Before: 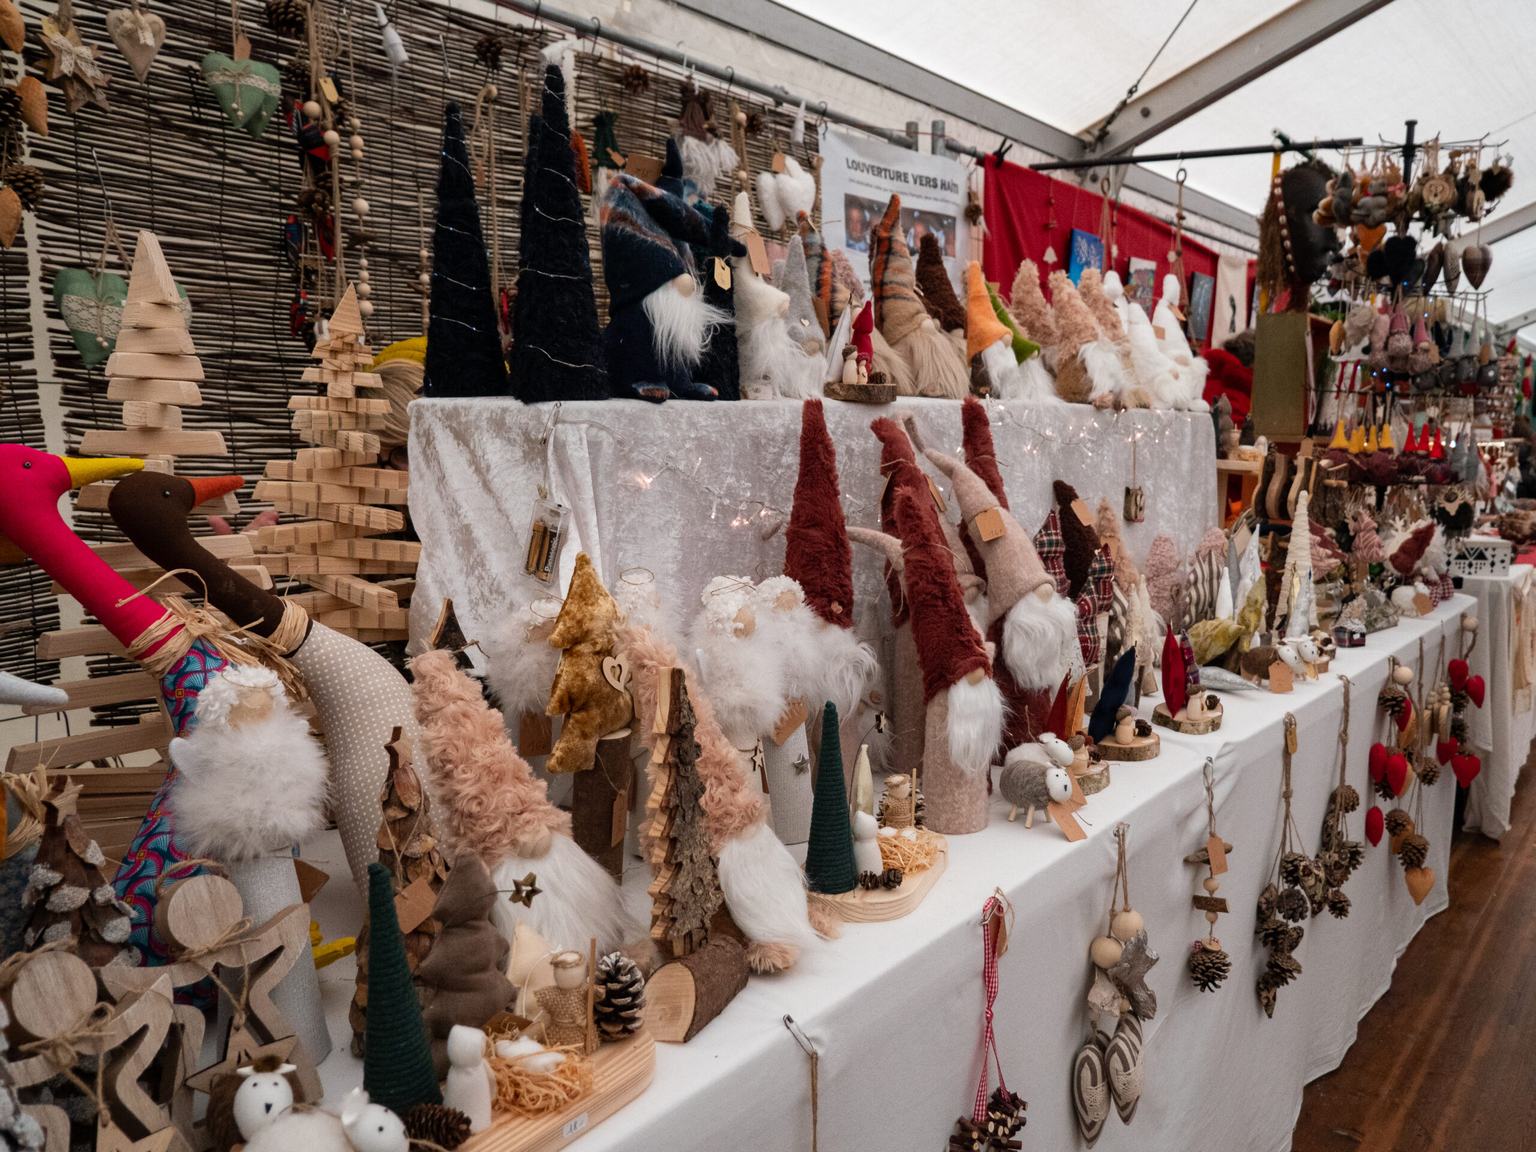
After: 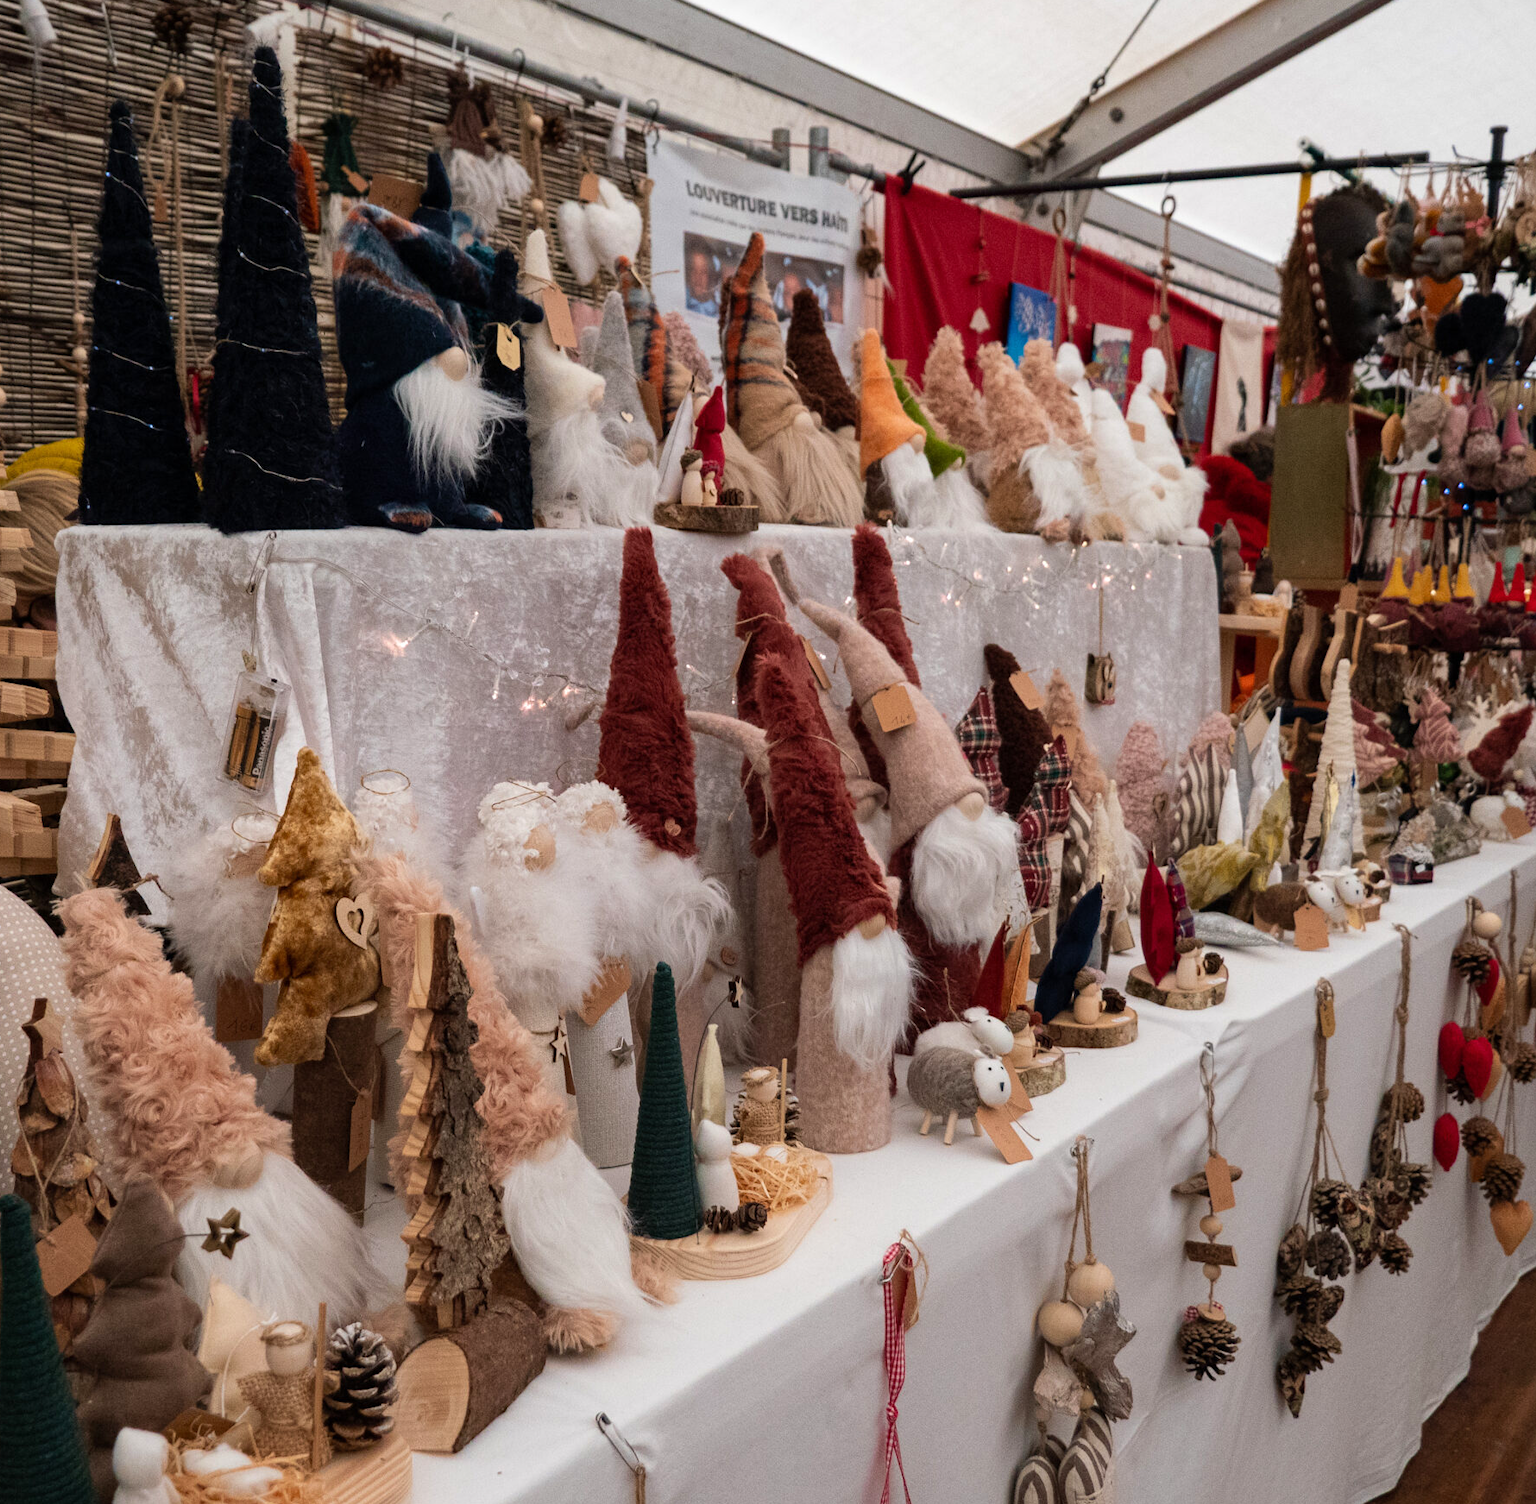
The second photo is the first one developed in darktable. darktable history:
crop and rotate: left 24.034%, top 2.838%, right 6.406%, bottom 6.299%
velvia: strength 15%
